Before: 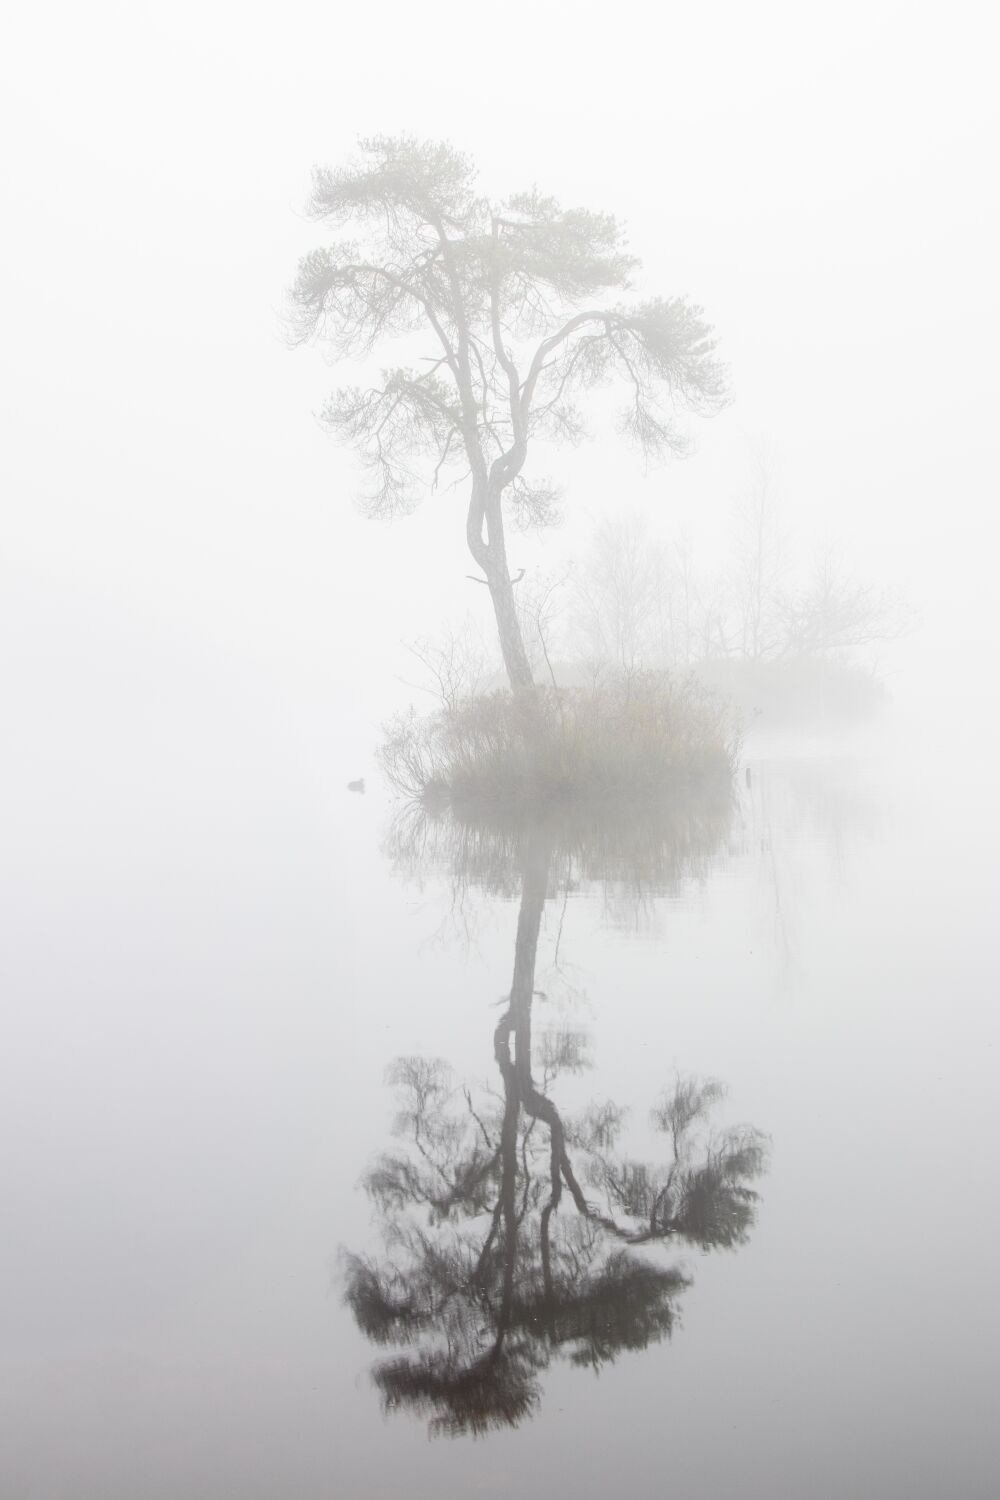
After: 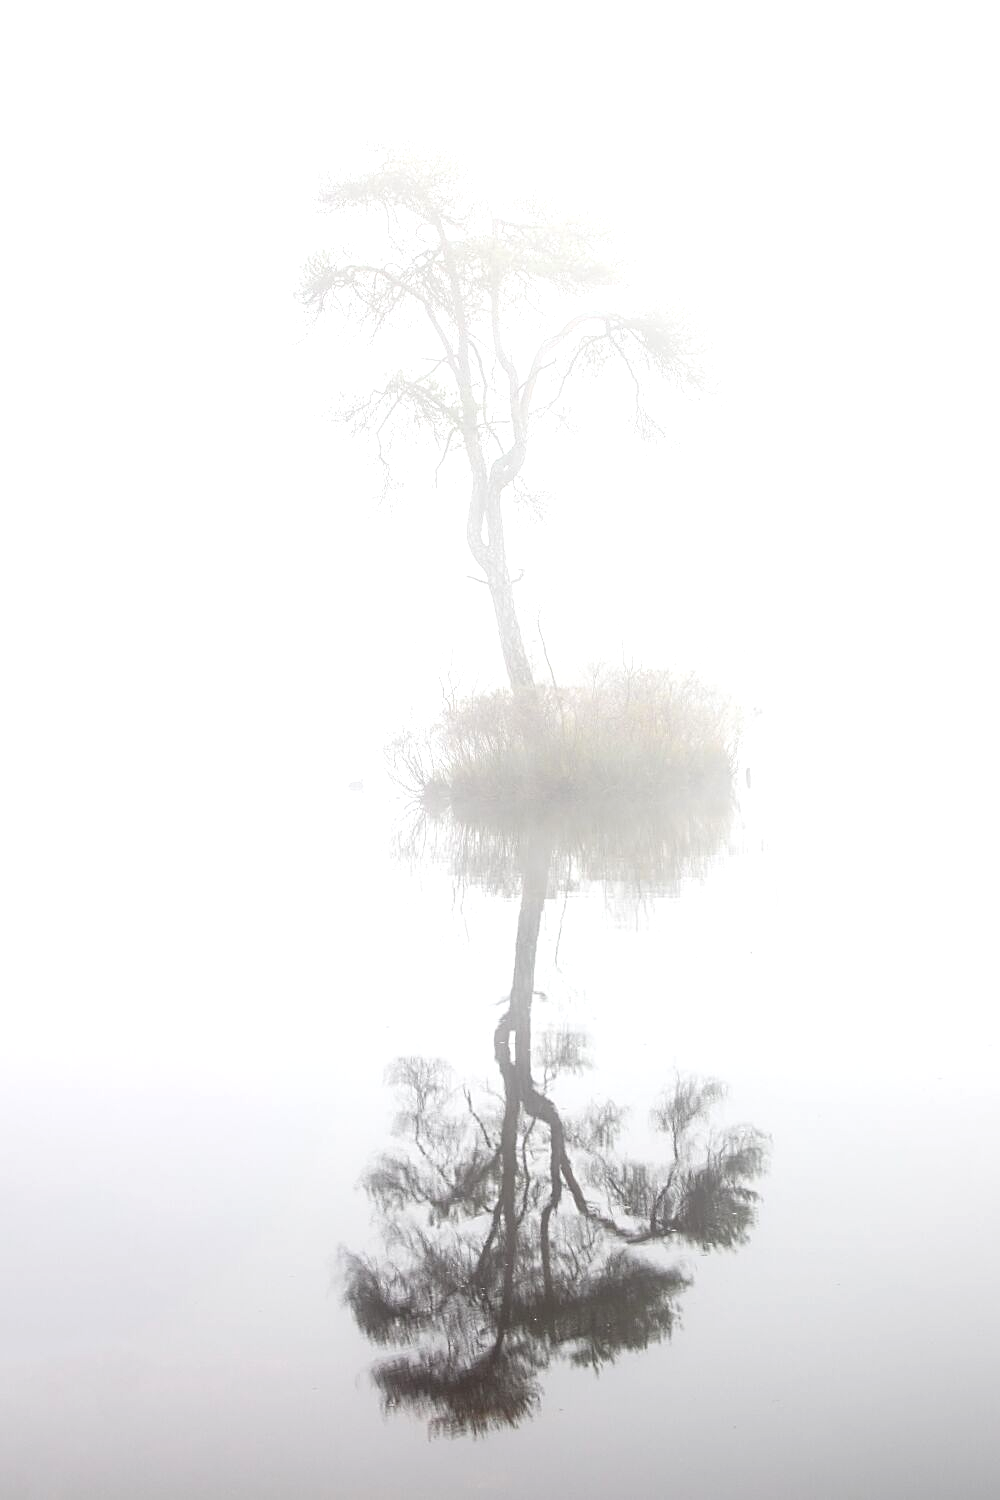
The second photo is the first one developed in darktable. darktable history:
tone equalizer: -7 EV 0.18 EV, -6 EV 0.12 EV, -5 EV 0.08 EV, -4 EV 0.04 EV, -2 EV -0.02 EV, -1 EV -0.04 EV, +0 EV -0.06 EV, luminance estimator HSV value / RGB max
exposure: exposure 0.574 EV, compensate highlight preservation false
color correction: saturation 0.98
sharpen: on, module defaults
